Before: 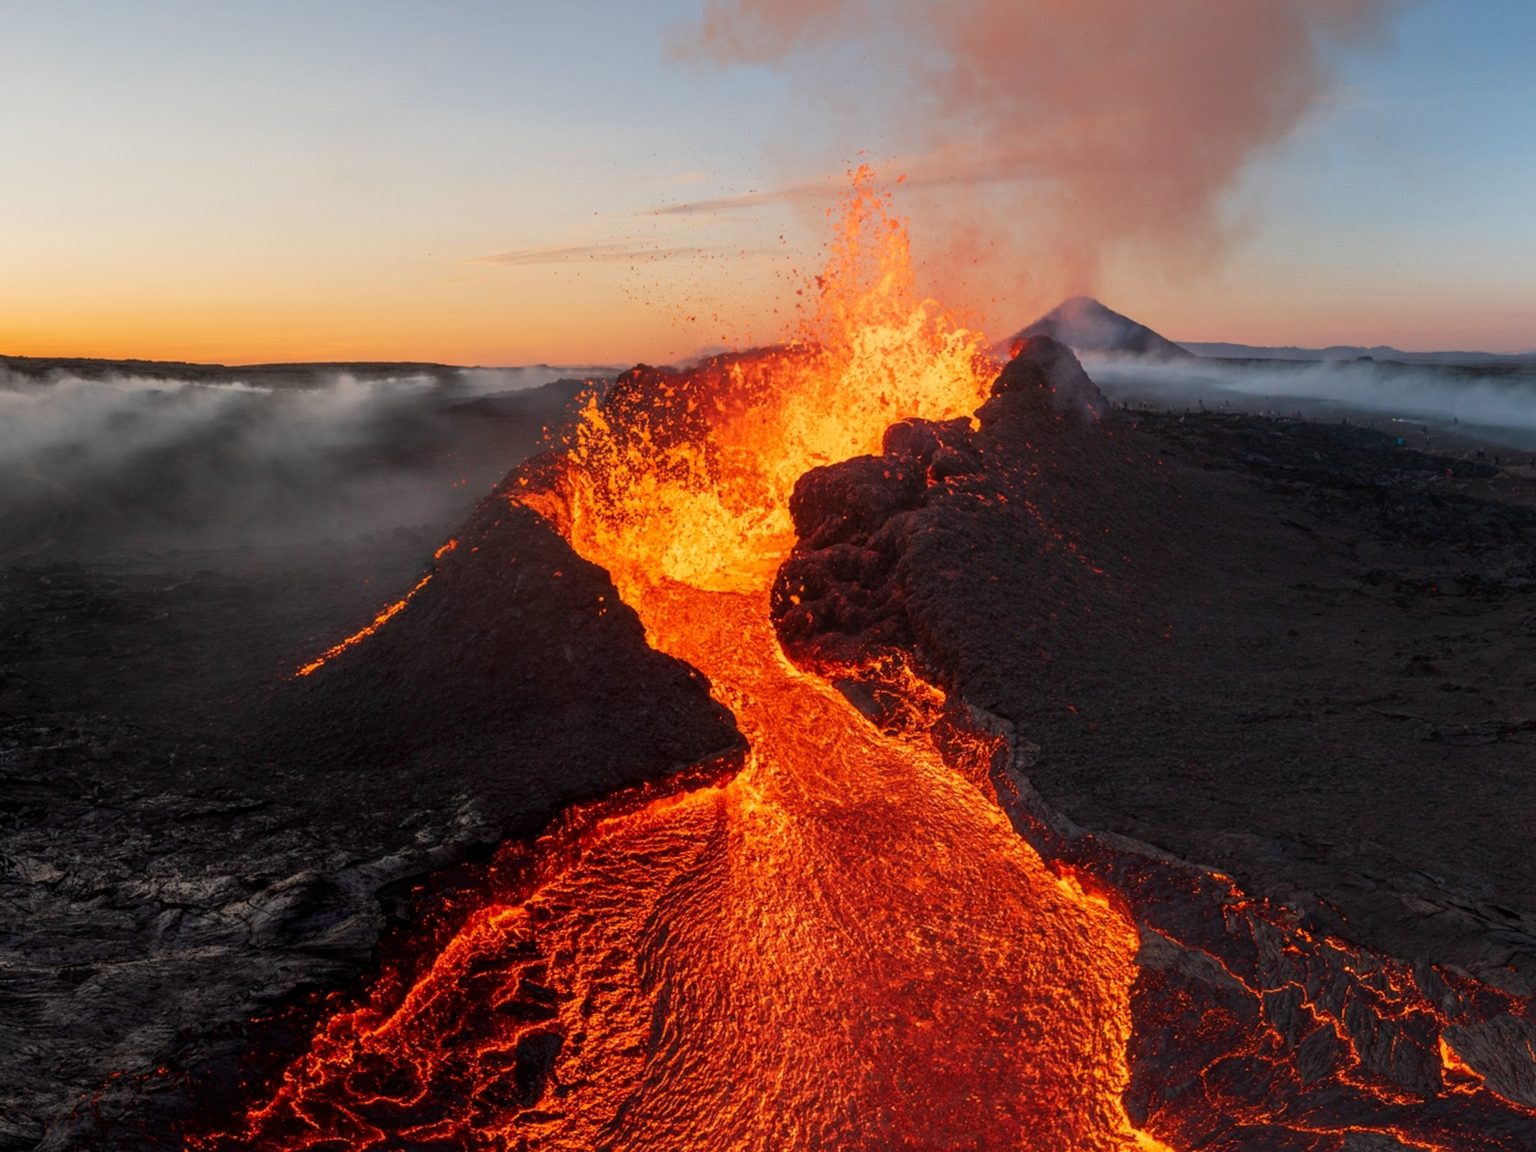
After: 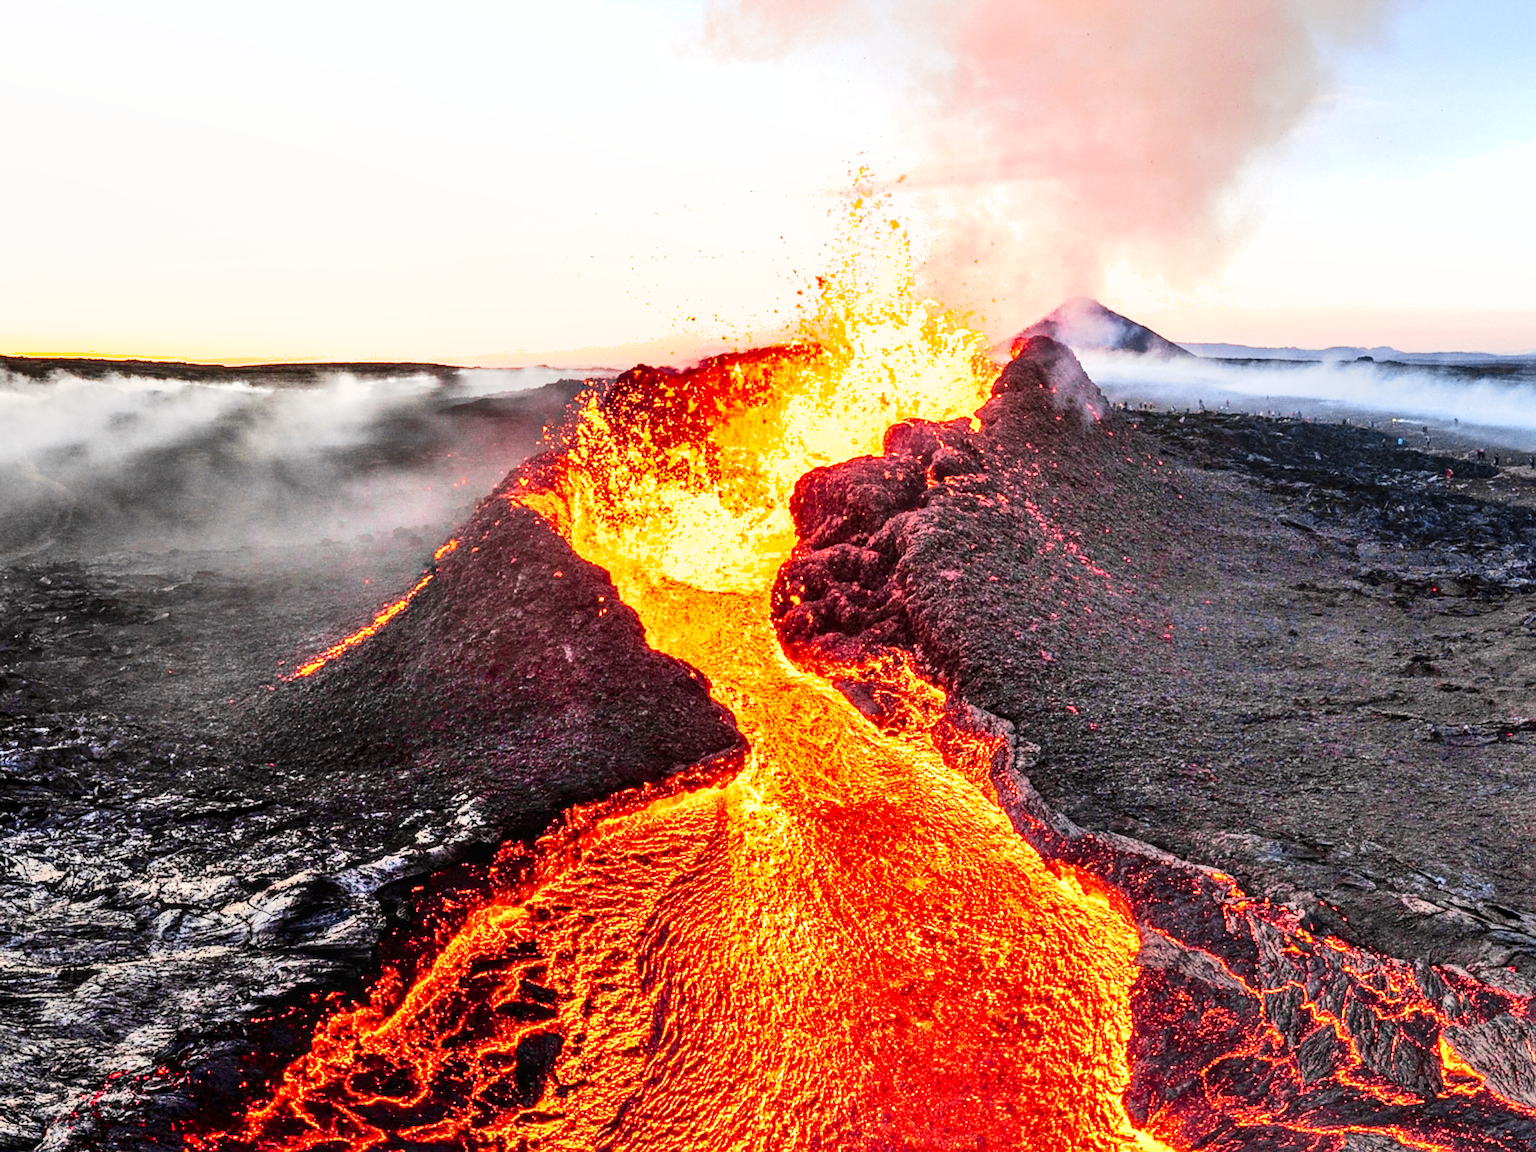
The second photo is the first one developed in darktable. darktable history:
local contrast: on, module defaults
exposure: black level correction 0.001, exposure 1.036 EV, compensate highlight preservation false
shadows and highlights: shadows 74.81, highlights -61.01, soften with gaussian
base curve: curves: ch0 [(0, 0) (0.579, 0.807) (1, 1)], preserve colors none
tone equalizer: -8 EV -1.1 EV, -7 EV -0.977 EV, -6 EV -0.852 EV, -5 EV -0.538 EV, -3 EV 0.61 EV, -2 EV 0.868 EV, -1 EV 0.993 EV, +0 EV 1.08 EV
sharpen: on, module defaults
tone curve: curves: ch0 [(0, 0) (0.087, 0.054) (0.281, 0.245) (0.506, 0.526) (0.8, 0.824) (0.994, 0.955)]; ch1 [(0, 0) (0.27, 0.195) (0.406, 0.435) (0.452, 0.474) (0.495, 0.5) (0.514, 0.508) (0.563, 0.584) (0.654, 0.689) (1, 1)]; ch2 [(0, 0) (0.269, 0.299) (0.459, 0.441) (0.498, 0.499) (0.523, 0.52) (0.551, 0.549) (0.633, 0.625) (0.659, 0.681) (0.718, 0.764) (1, 1)], color space Lab, independent channels, preserve colors none
